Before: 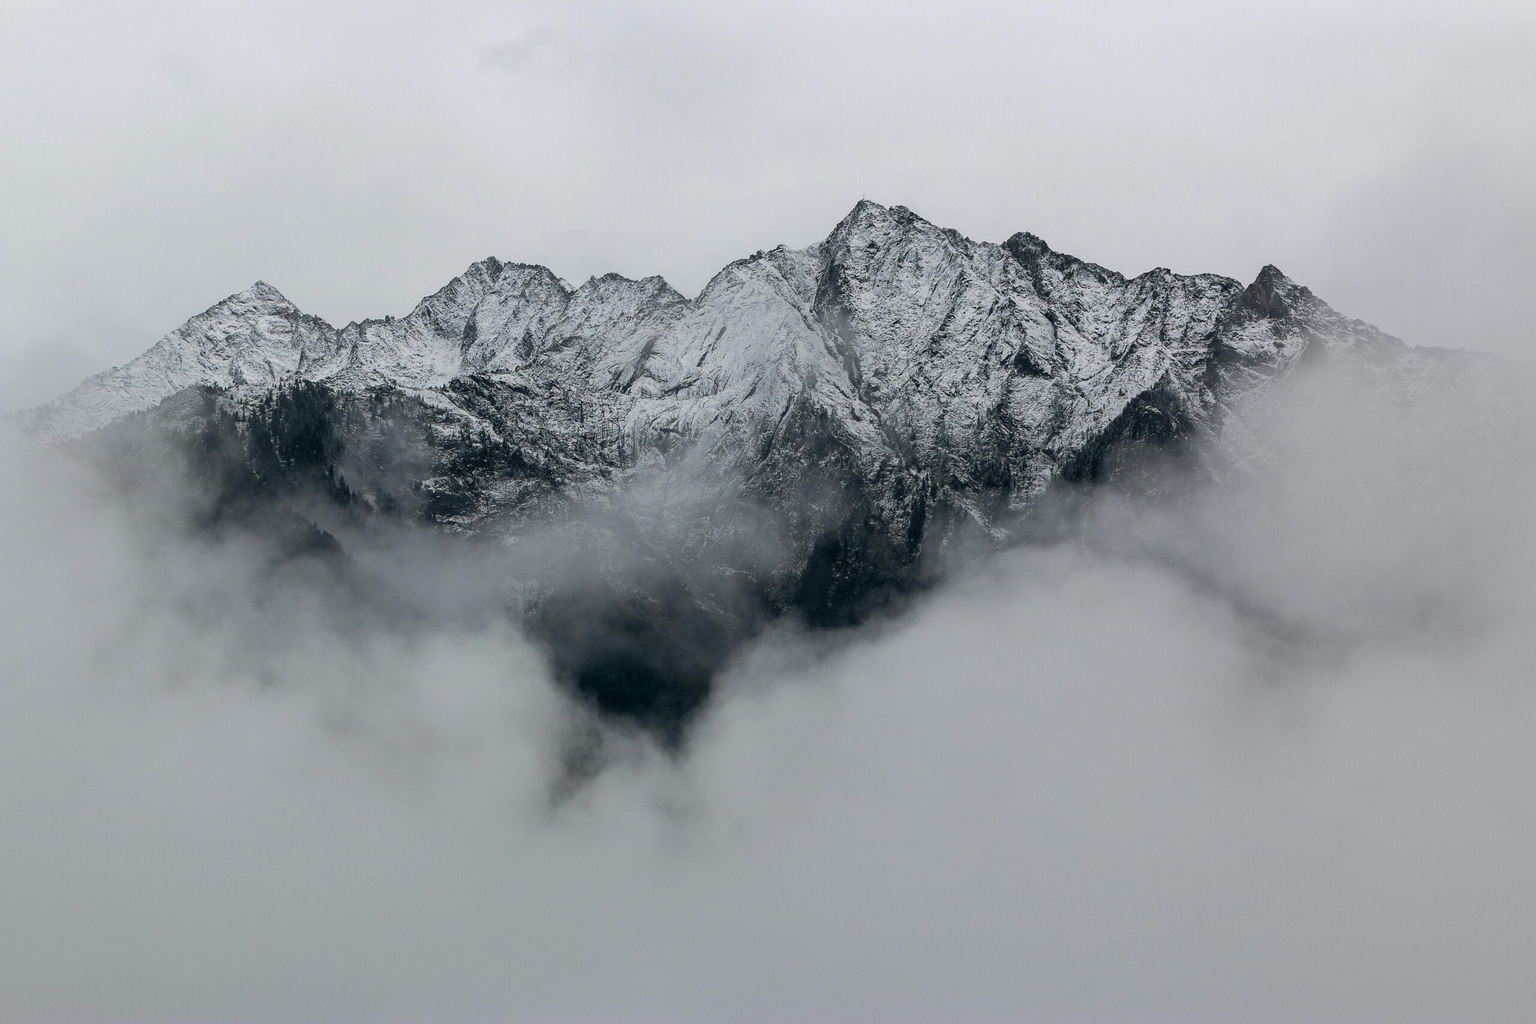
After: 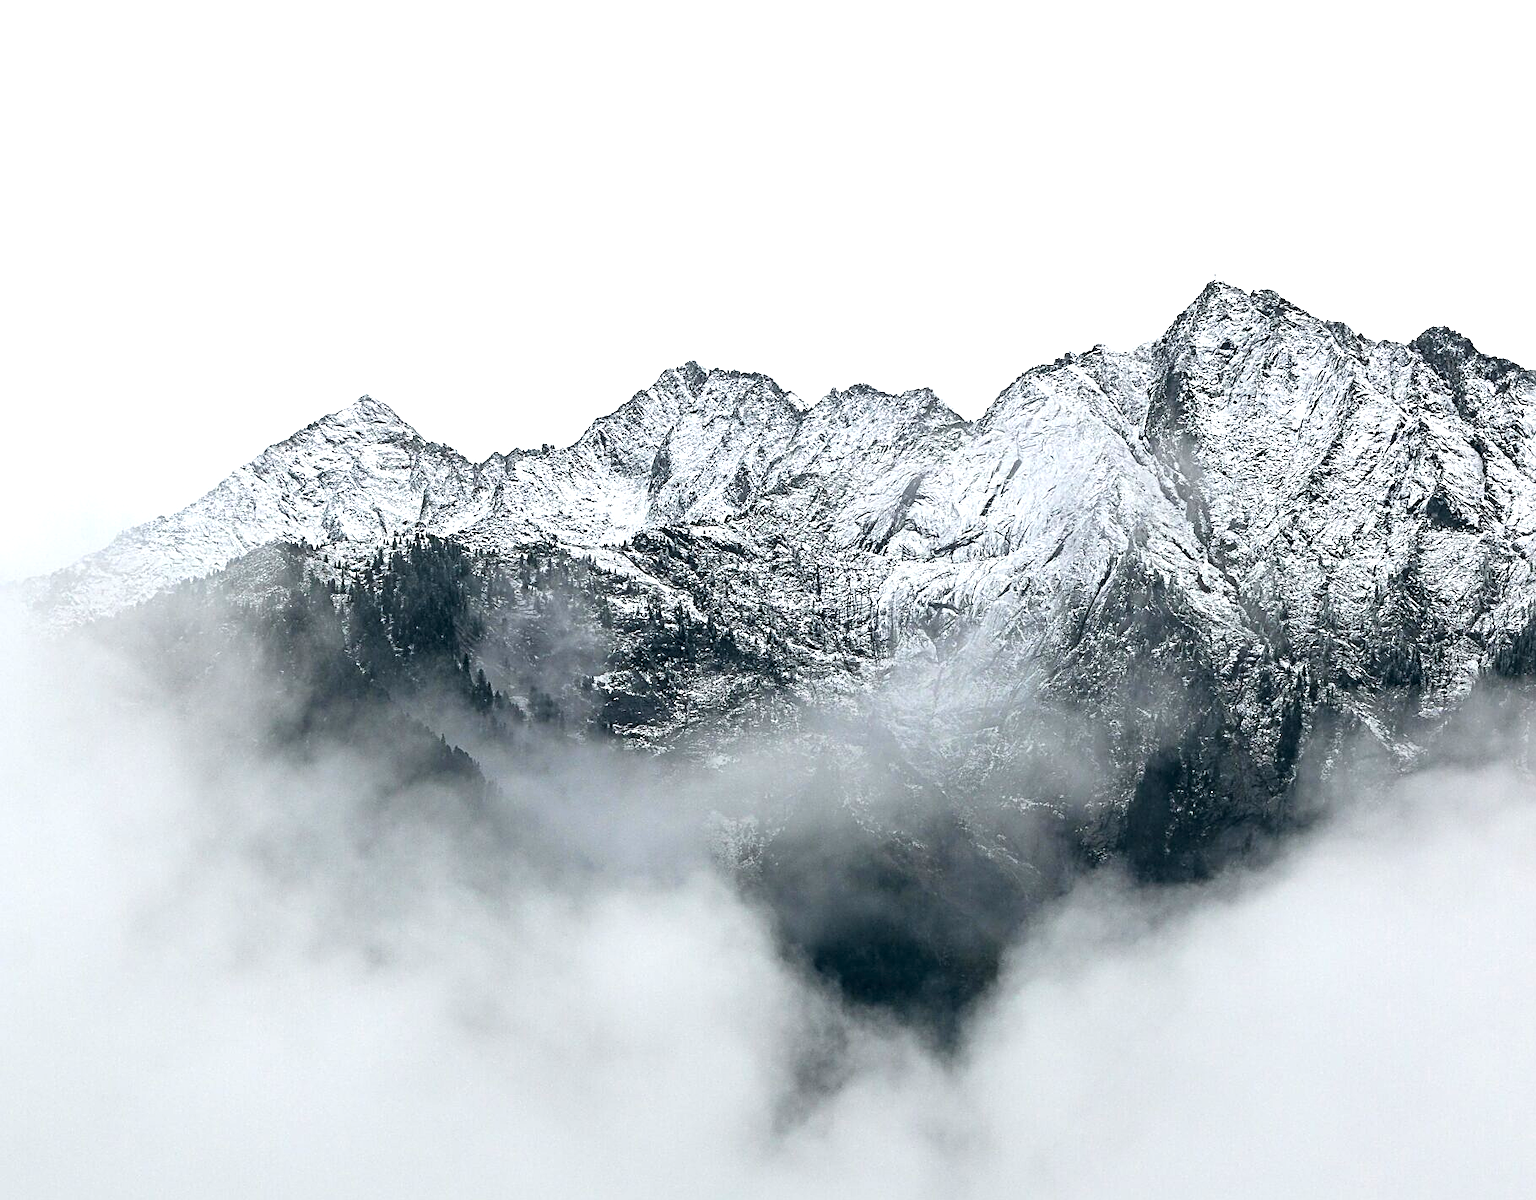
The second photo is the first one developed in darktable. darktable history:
exposure: exposure 1.15 EV, compensate highlight preservation false
crop: right 28.885%, bottom 16.626%
sharpen: radius 3.119
